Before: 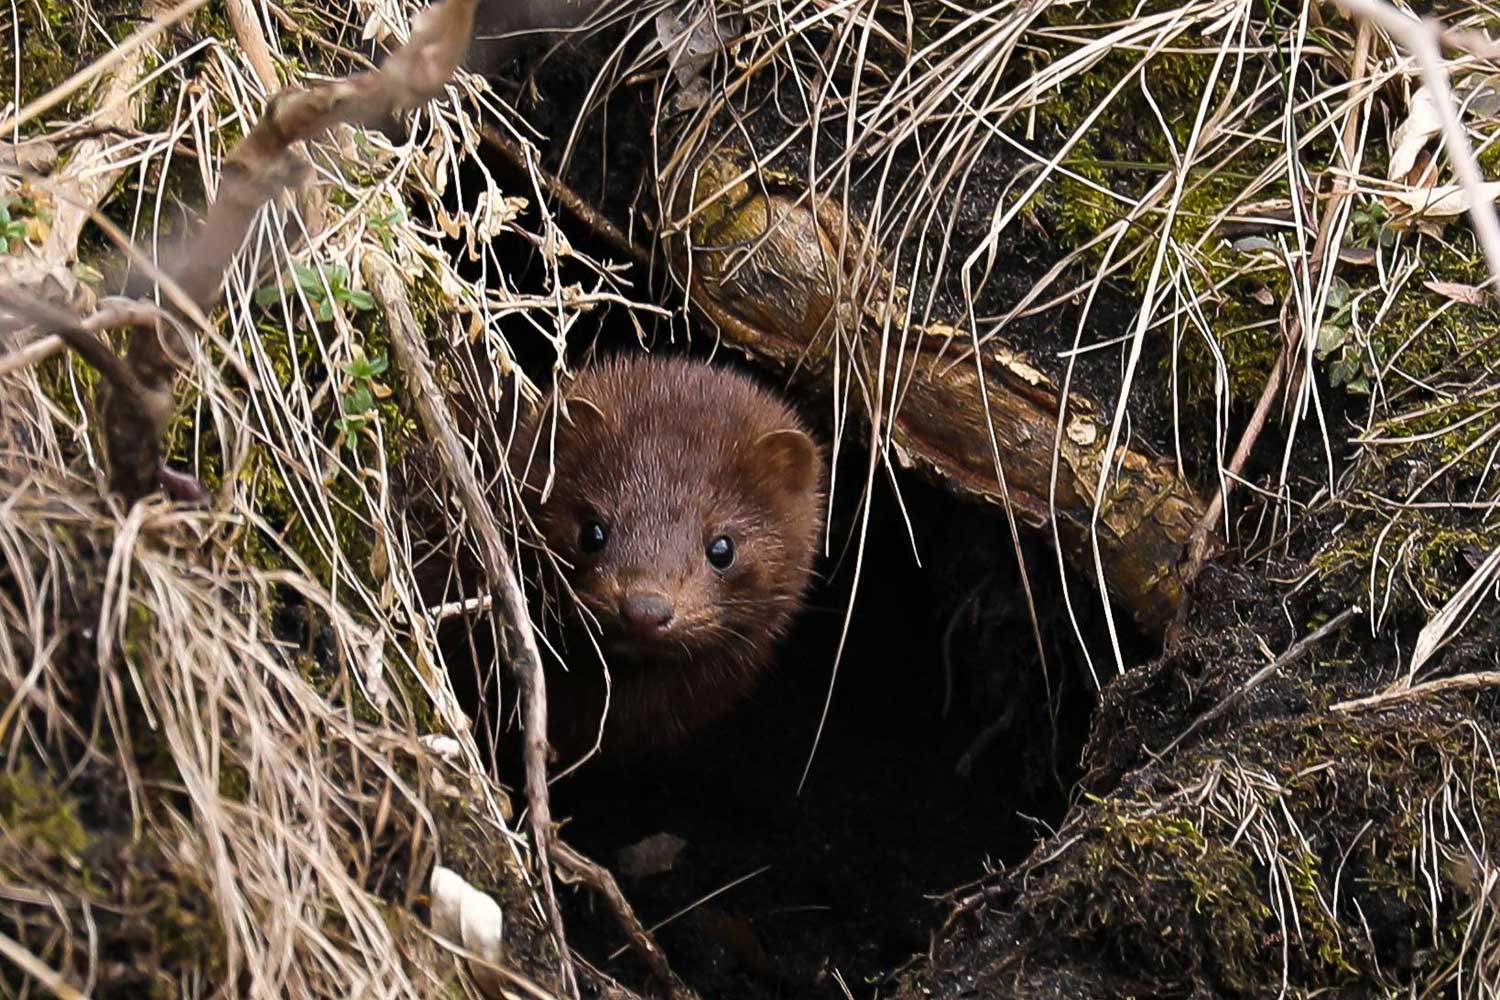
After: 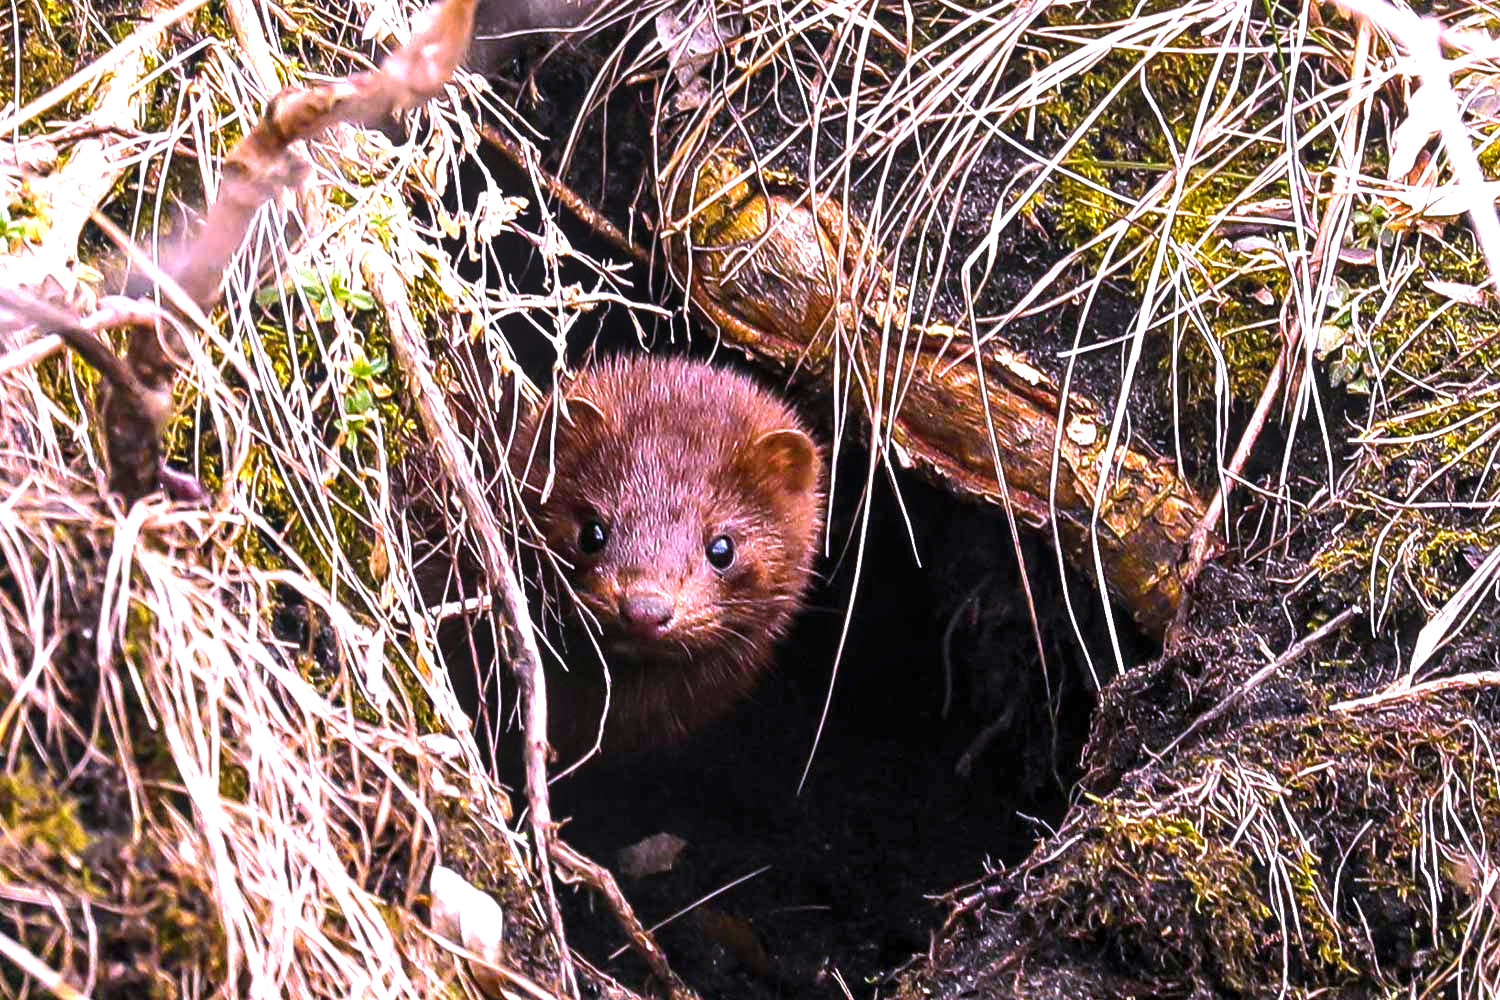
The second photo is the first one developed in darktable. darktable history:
local contrast: on, module defaults
tone equalizer: -8 EV -0.417 EV, -7 EV -0.389 EV, -6 EV -0.333 EV, -5 EV -0.222 EV, -3 EV 0.222 EV, -2 EV 0.333 EV, -1 EV 0.389 EV, +0 EV 0.417 EV, edges refinement/feathering 500, mask exposure compensation -1.57 EV, preserve details no
exposure: black level correction 0.001, exposure 1.129 EV, compensate exposure bias true, compensate highlight preservation false
color correction: highlights a* 15.03, highlights b* -25.07
color balance rgb: linear chroma grading › global chroma 15%, perceptual saturation grading › global saturation 30%
